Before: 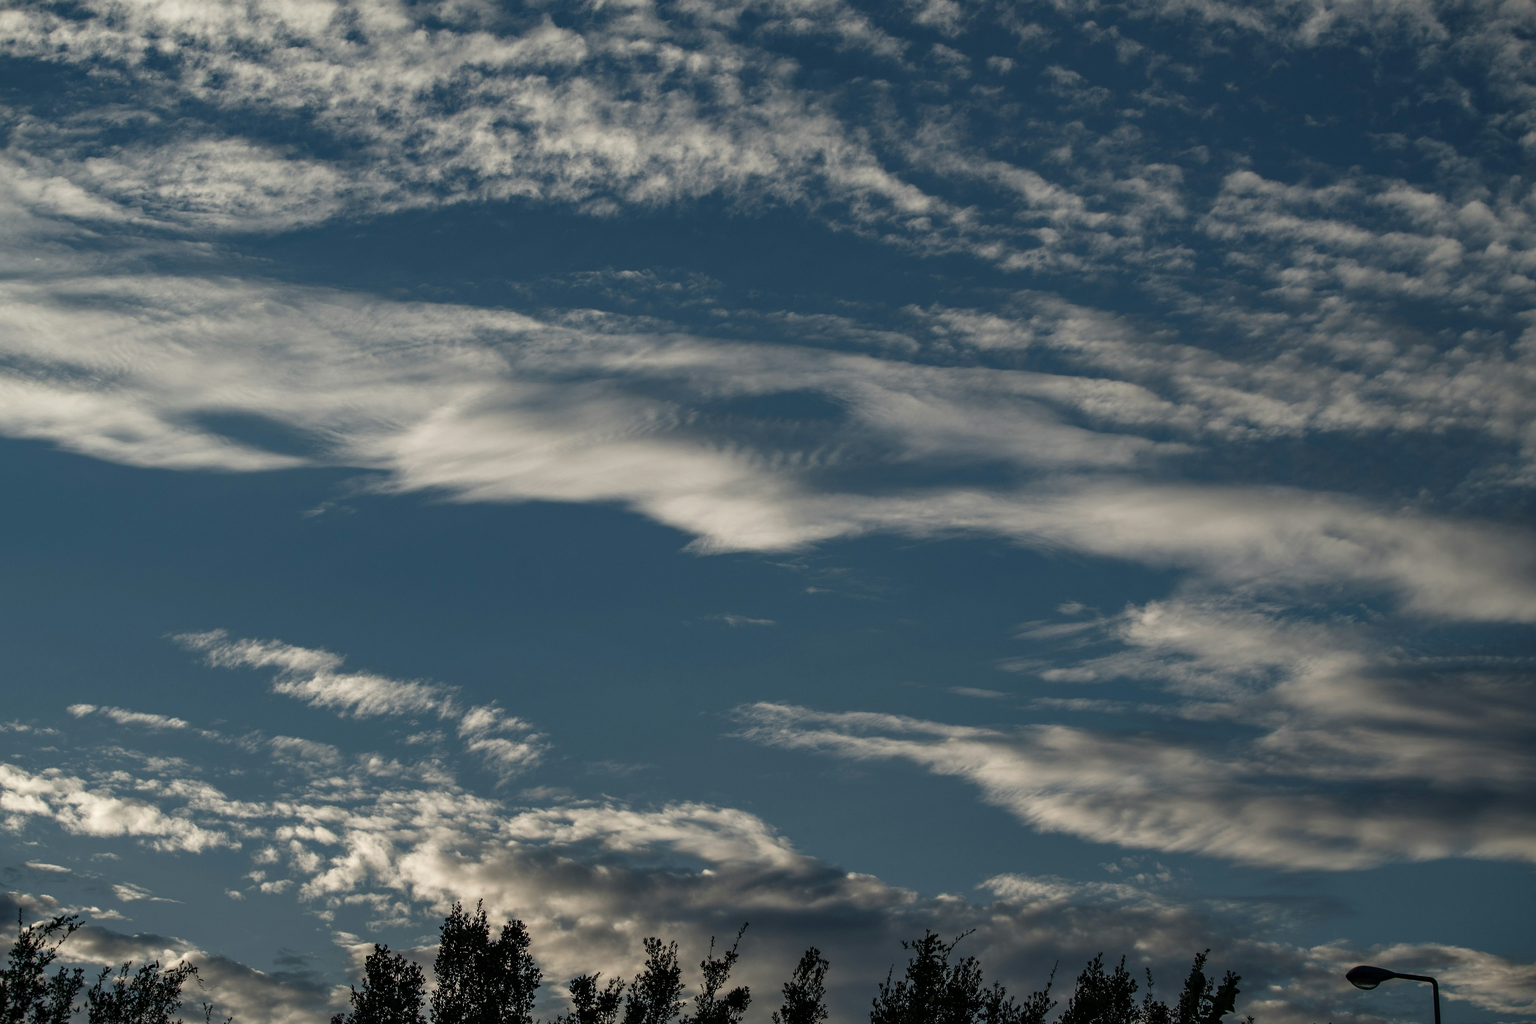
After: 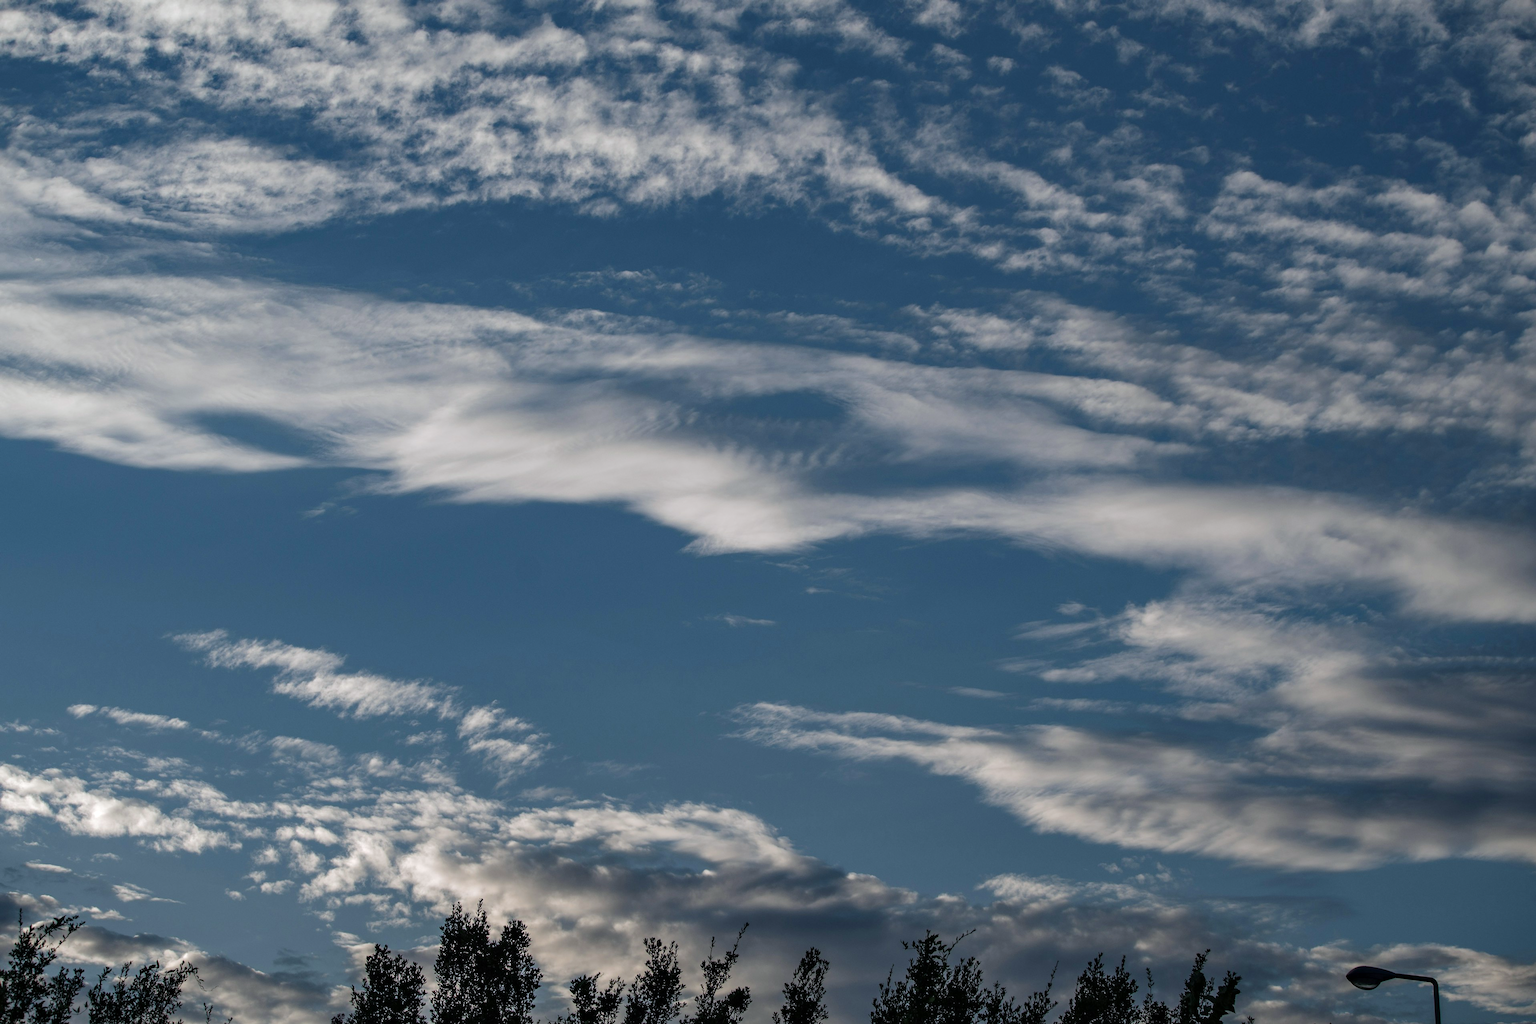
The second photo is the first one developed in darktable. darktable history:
color calibration: illuminant as shot in camera, x 0.358, y 0.373, temperature 4628.91 K
exposure: exposure 0.2 EV, compensate highlight preservation false
base curve: curves: ch0 [(0, 0) (0.235, 0.266) (0.503, 0.496) (0.786, 0.72) (1, 1)]
